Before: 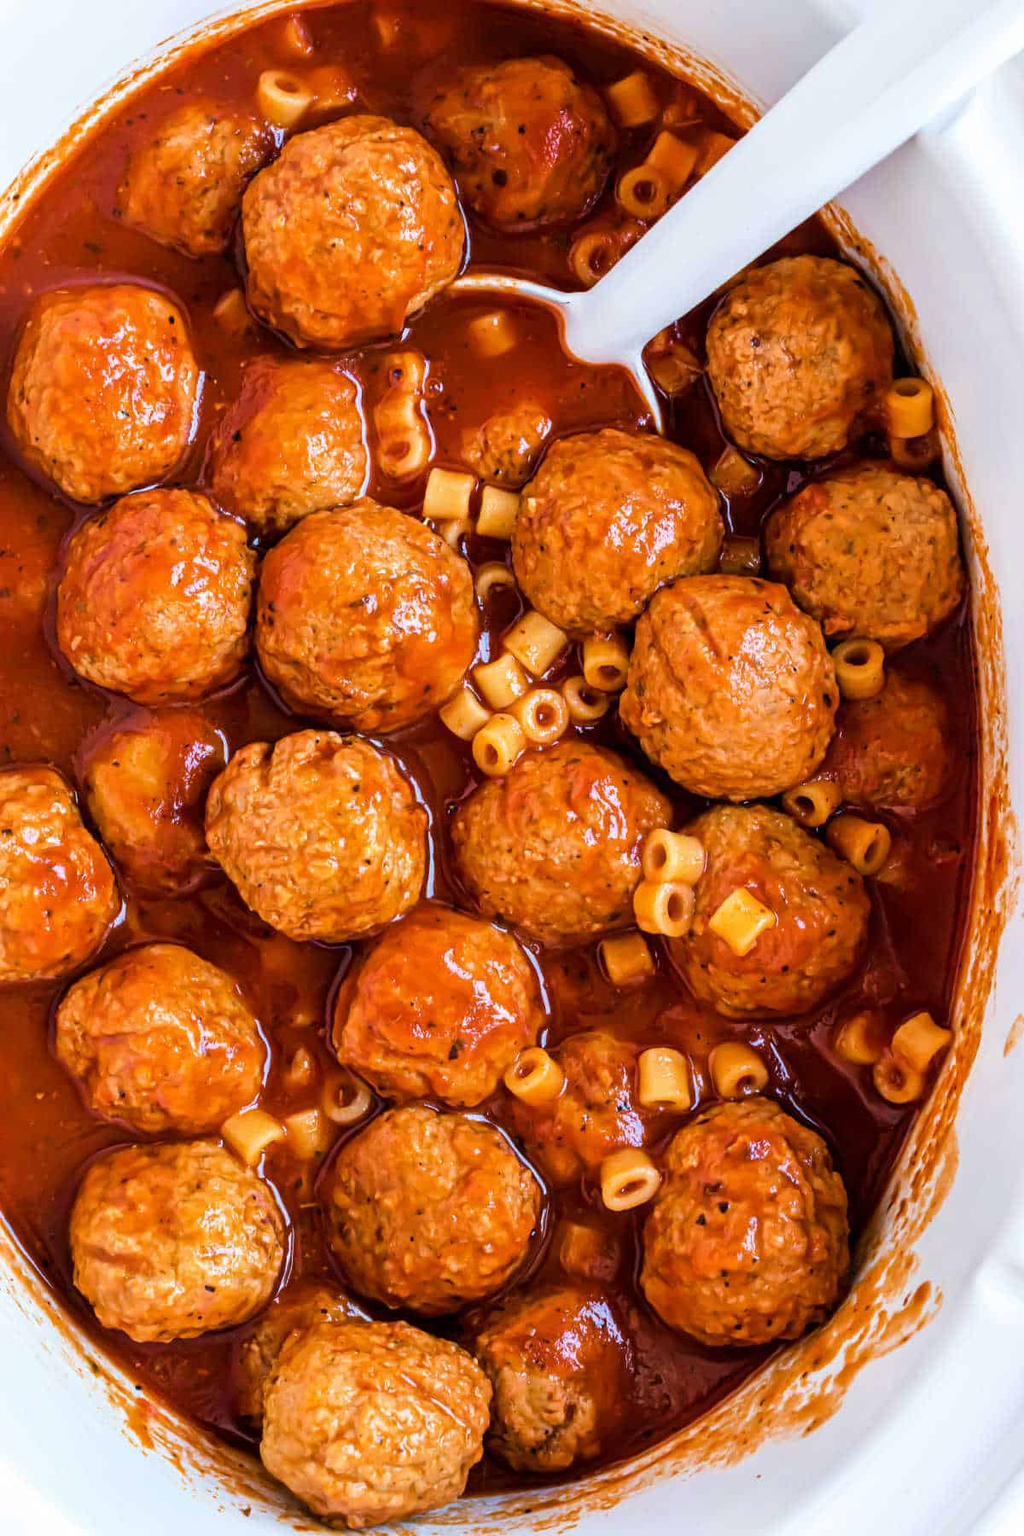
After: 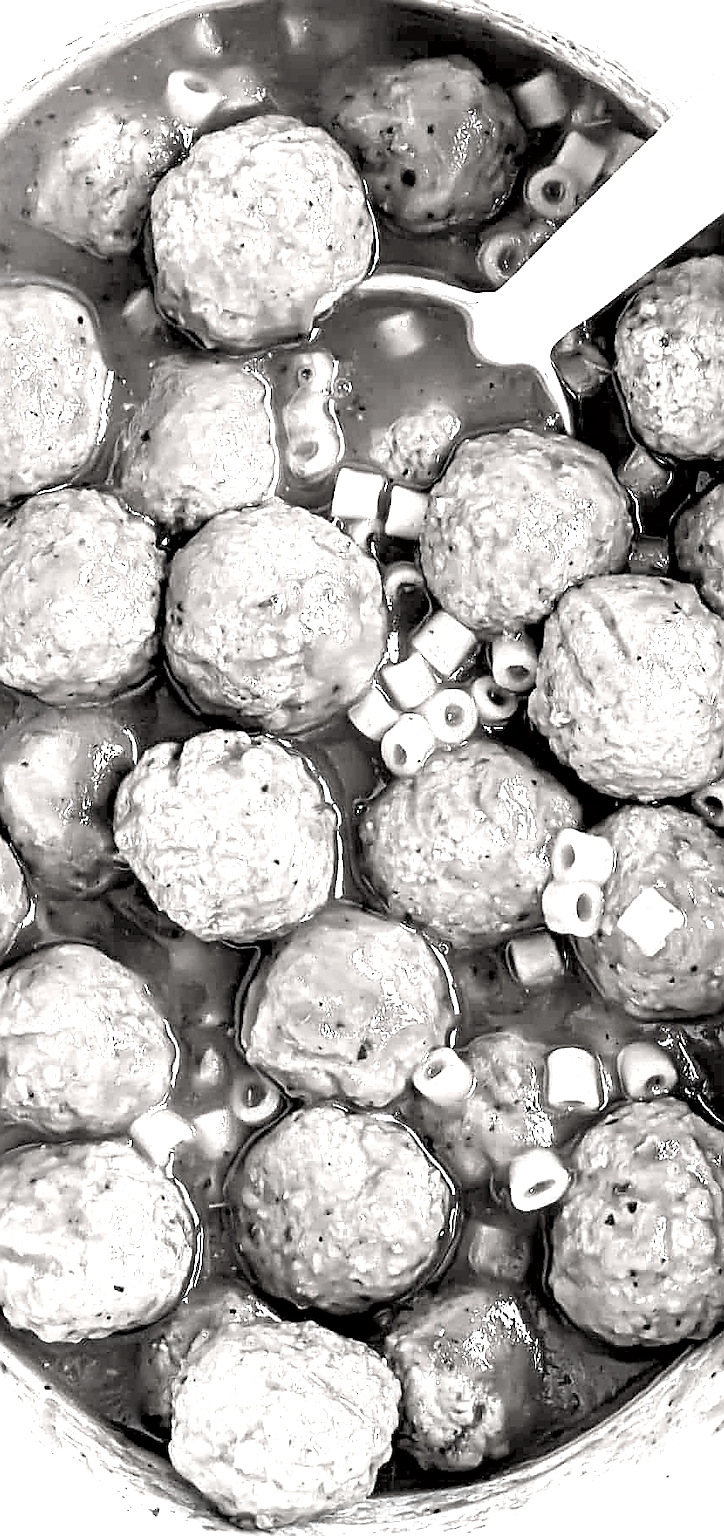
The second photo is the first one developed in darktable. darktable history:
exposure: black level correction 0.009, exposure 1.42 EV, compensate highlight preservation false
crop and rotate: left 8.959%, right 20.273%
contrast brightness saturation: saturation -0.986
sharpen: radius 1.395, amount 1.253, threshold 0.836
color zones: curves: ch0 [(0, 0.511) (0.143, 0.531) (0.286, 0.56) (0.429, 0.5) (0.571, 0.5) (0.714, 0.5) (0.857, 0.5) (1, 0.5)]; ch1 [(0, 0.525) (0.143, 0.705) (0.286, 0.715) (0.429, 0.35) (0.571, 0.35) (0.714, 0.35) (0.857, 0.4) (1, 0.4)]; ch2 [(0, 0.572) (0.143, 0.512) (0.286, 0.473) (0.429, 0.45) (0.571, 0.5) (0.714, 0.5) (0.857, 0.518) (1, 0.518)]
